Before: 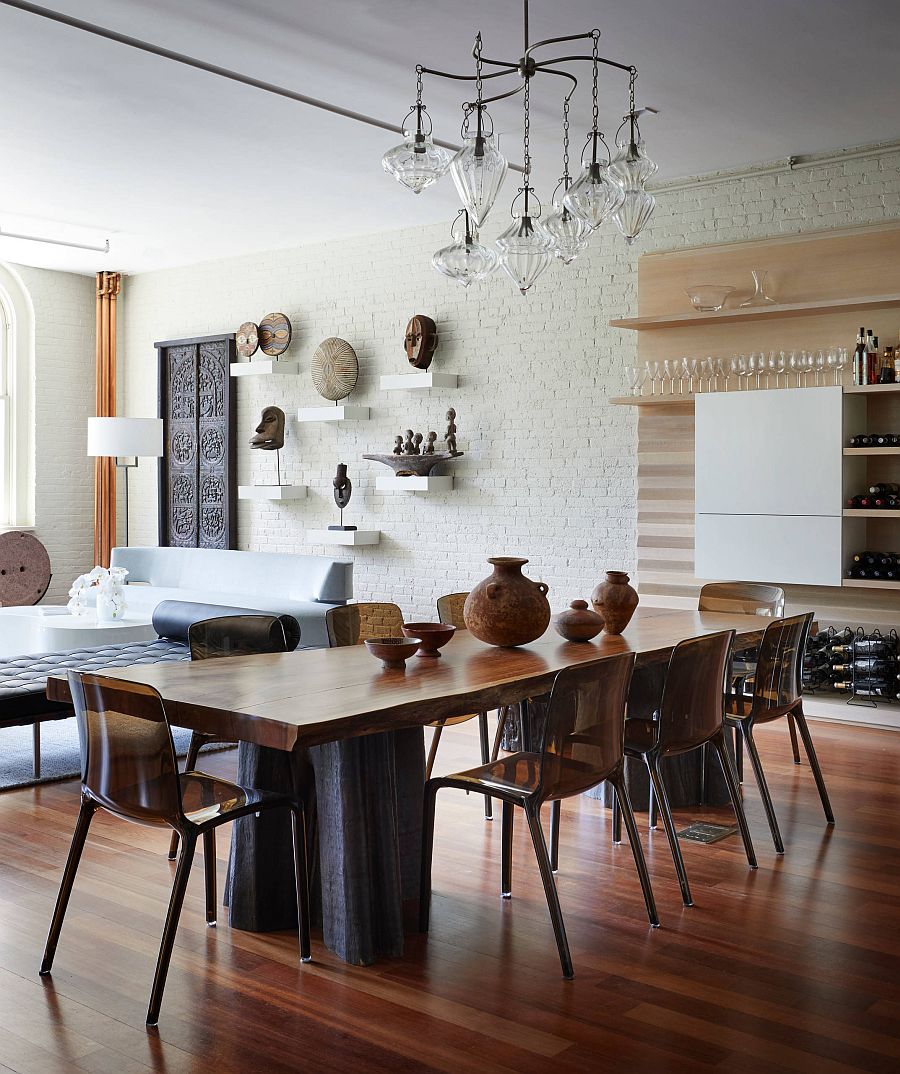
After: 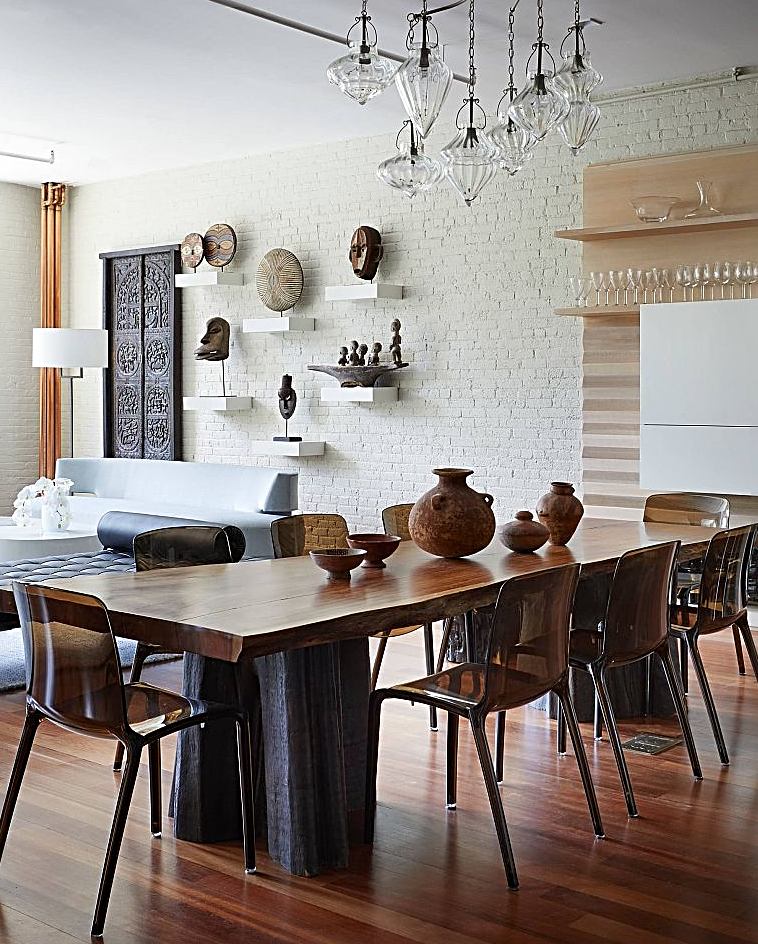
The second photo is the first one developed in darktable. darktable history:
sharpen: radius 2.785
crop: left 6.213%, top 8.321%, right 9.532%, bottom 3.767%
